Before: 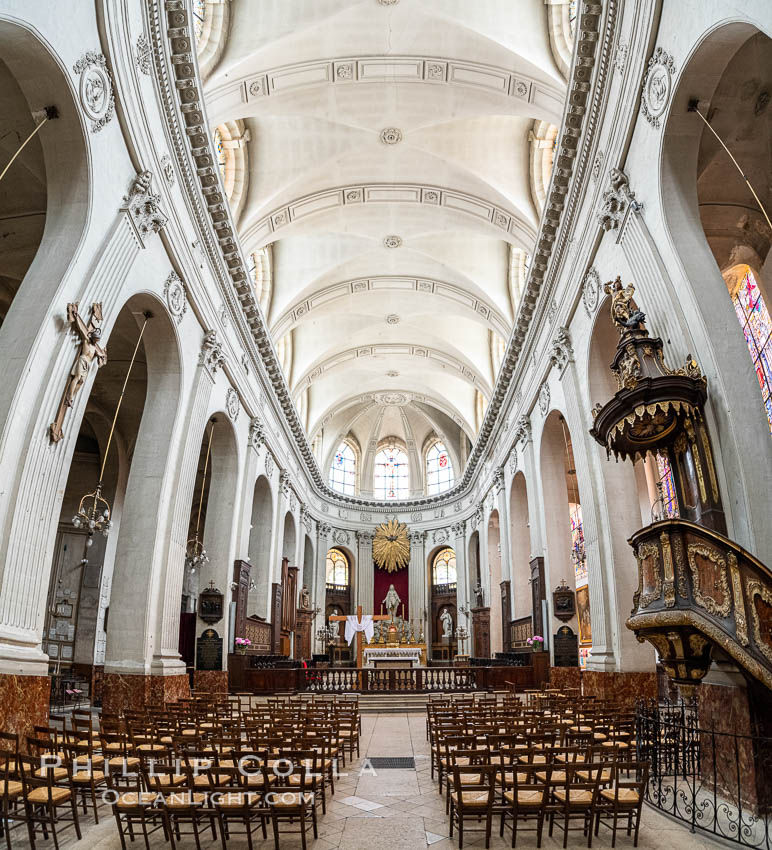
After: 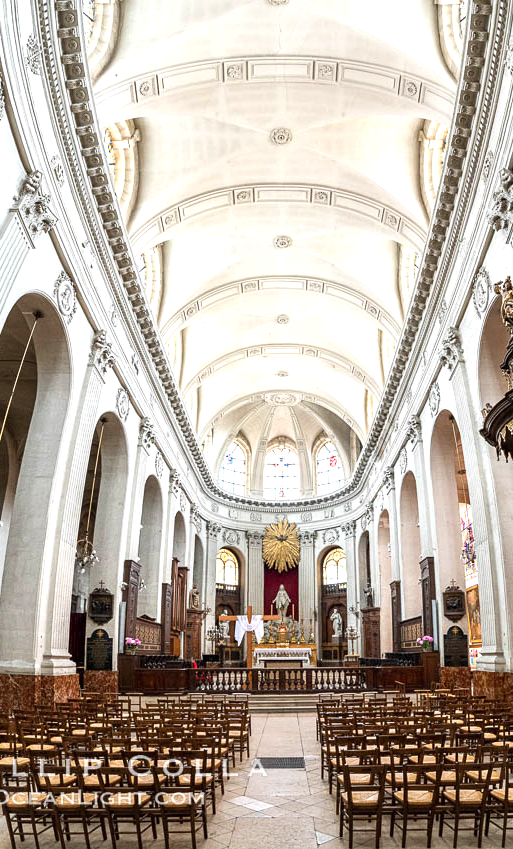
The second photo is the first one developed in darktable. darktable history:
crop and rotate: left 14.324%, right 19.224%
exposure: black level correction 0.001, exposure 0.498 EV, compensate highlight preservation false
